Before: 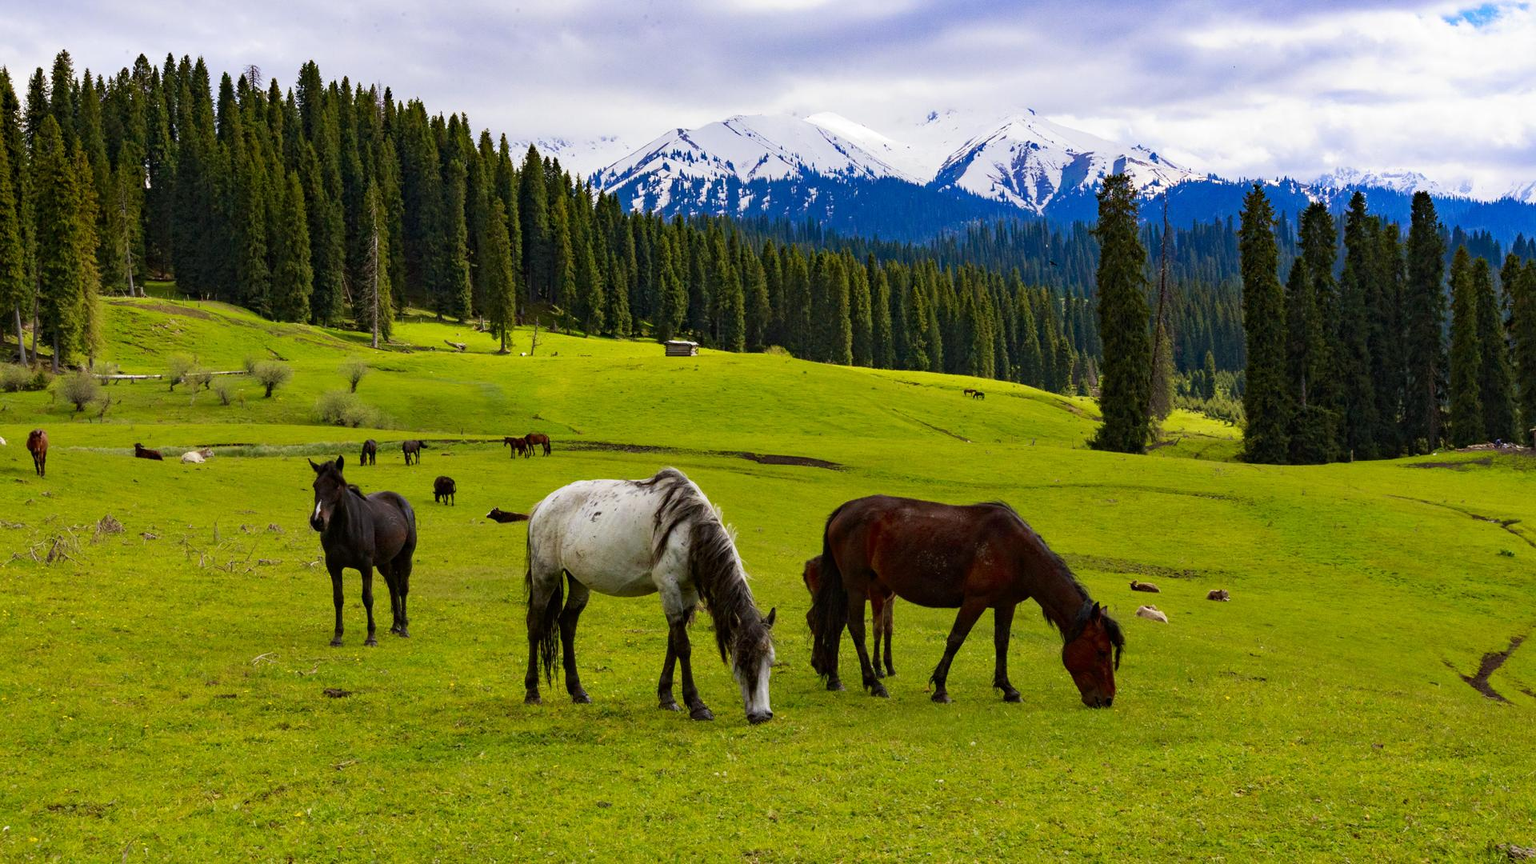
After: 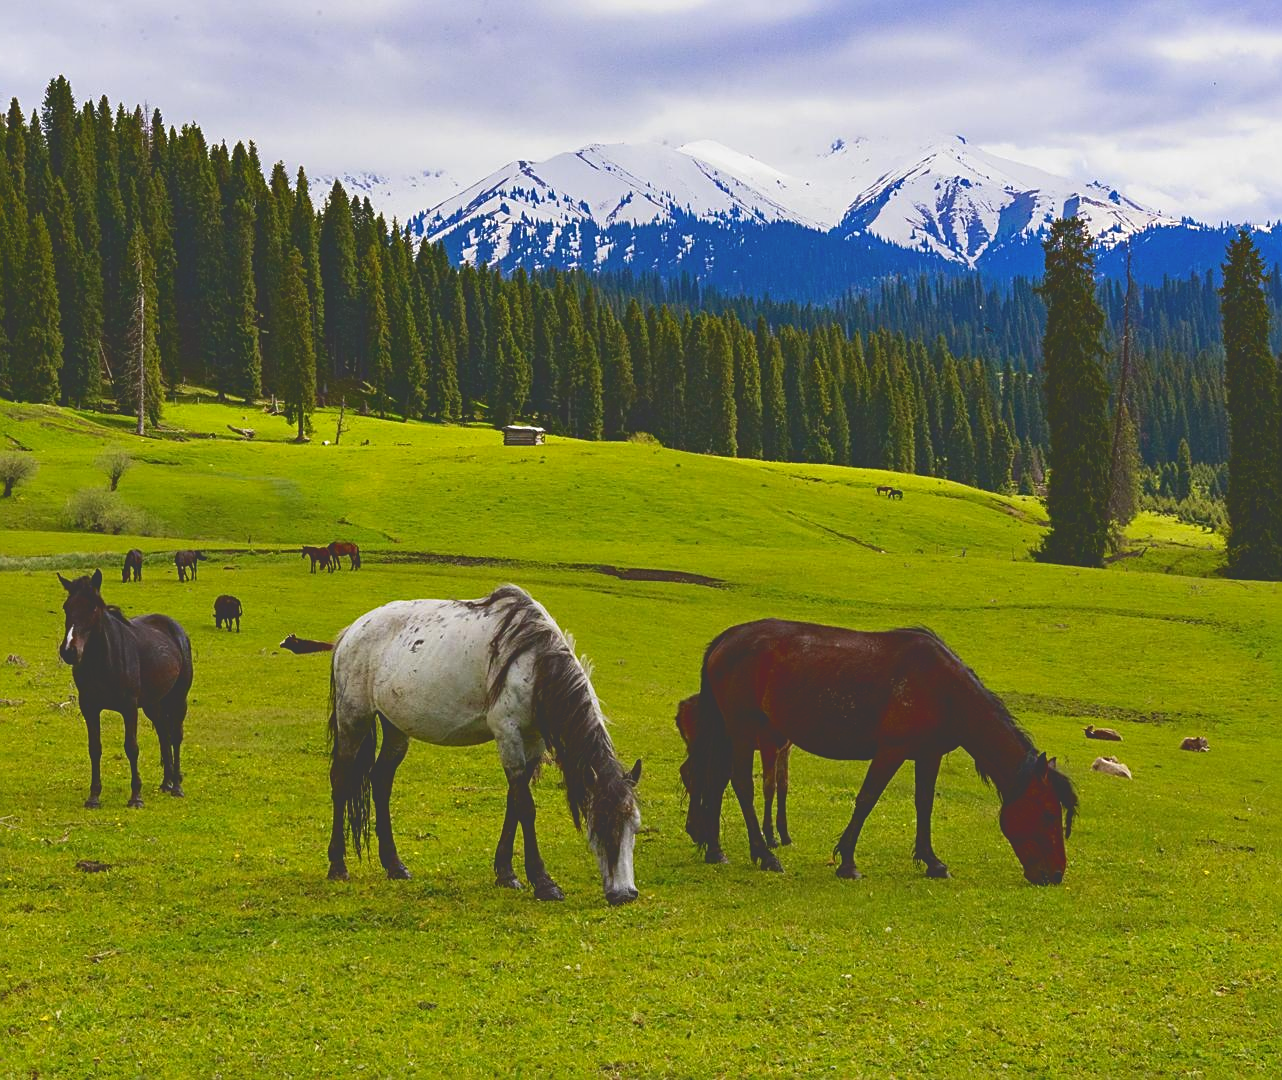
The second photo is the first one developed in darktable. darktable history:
sharpen: on, module defaults
tone curve: curves: ch0 [(0, 0.211) (0.15, 0.25) (1, 0.953)], color space Lab, independent channels, preserve colors none
crop: left 17.106%, right 16.105%
